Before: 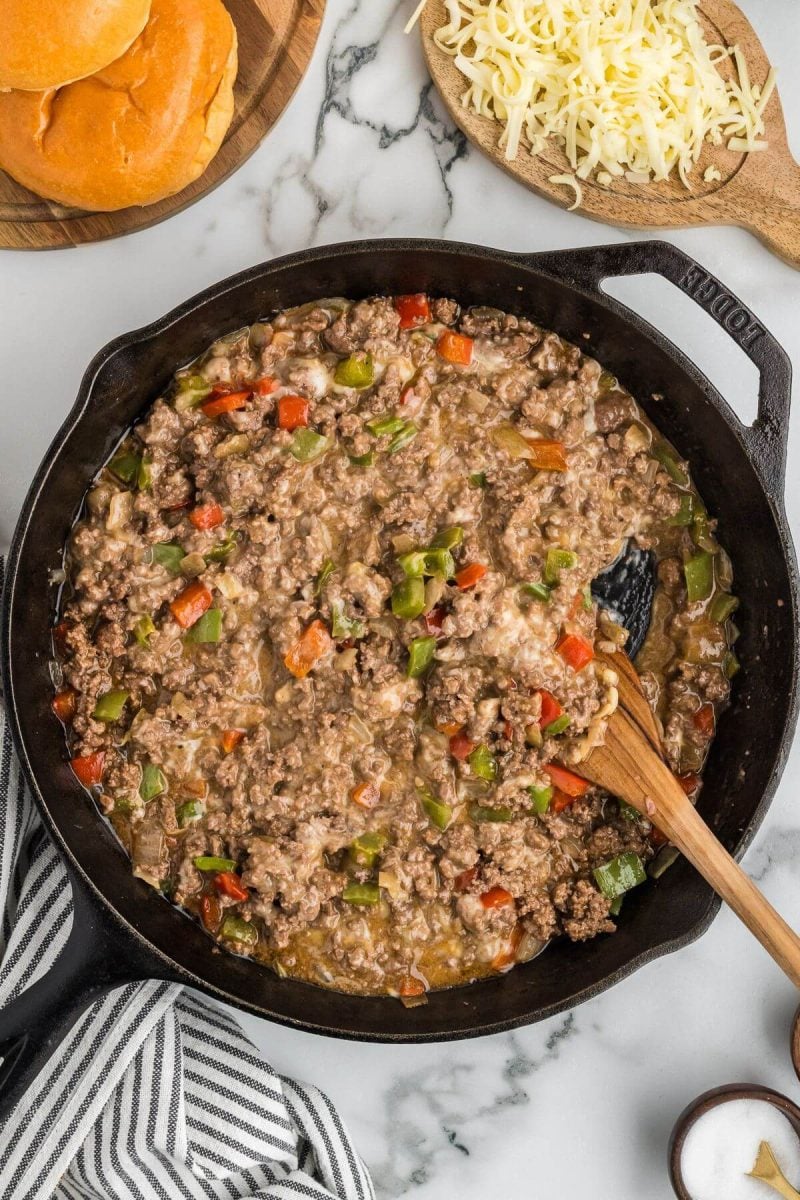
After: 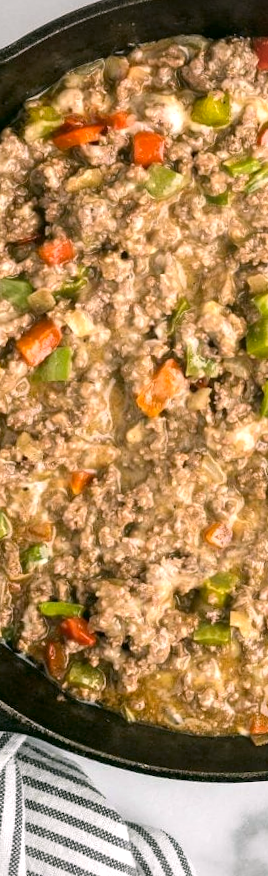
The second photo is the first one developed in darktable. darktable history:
white balance: red 0.98, blue 1.034
rotate and perspective: rotation 0.679°, lens shift (horizontal) 0.136, crop left 0.009, crop right 0.991, crop top 0.078, crop bottom 0.95
exposure: exposure 0.556 EV, compensate highlight preservation false
vignetting: unbound false
color correction: highlights a* 4.02, highlights b* 4.98, shadows a* -7.55, shadows b* 4.98
crop and rotate: left 21.77%, top 18.528%, right 44.676%, bottom 2.997%
